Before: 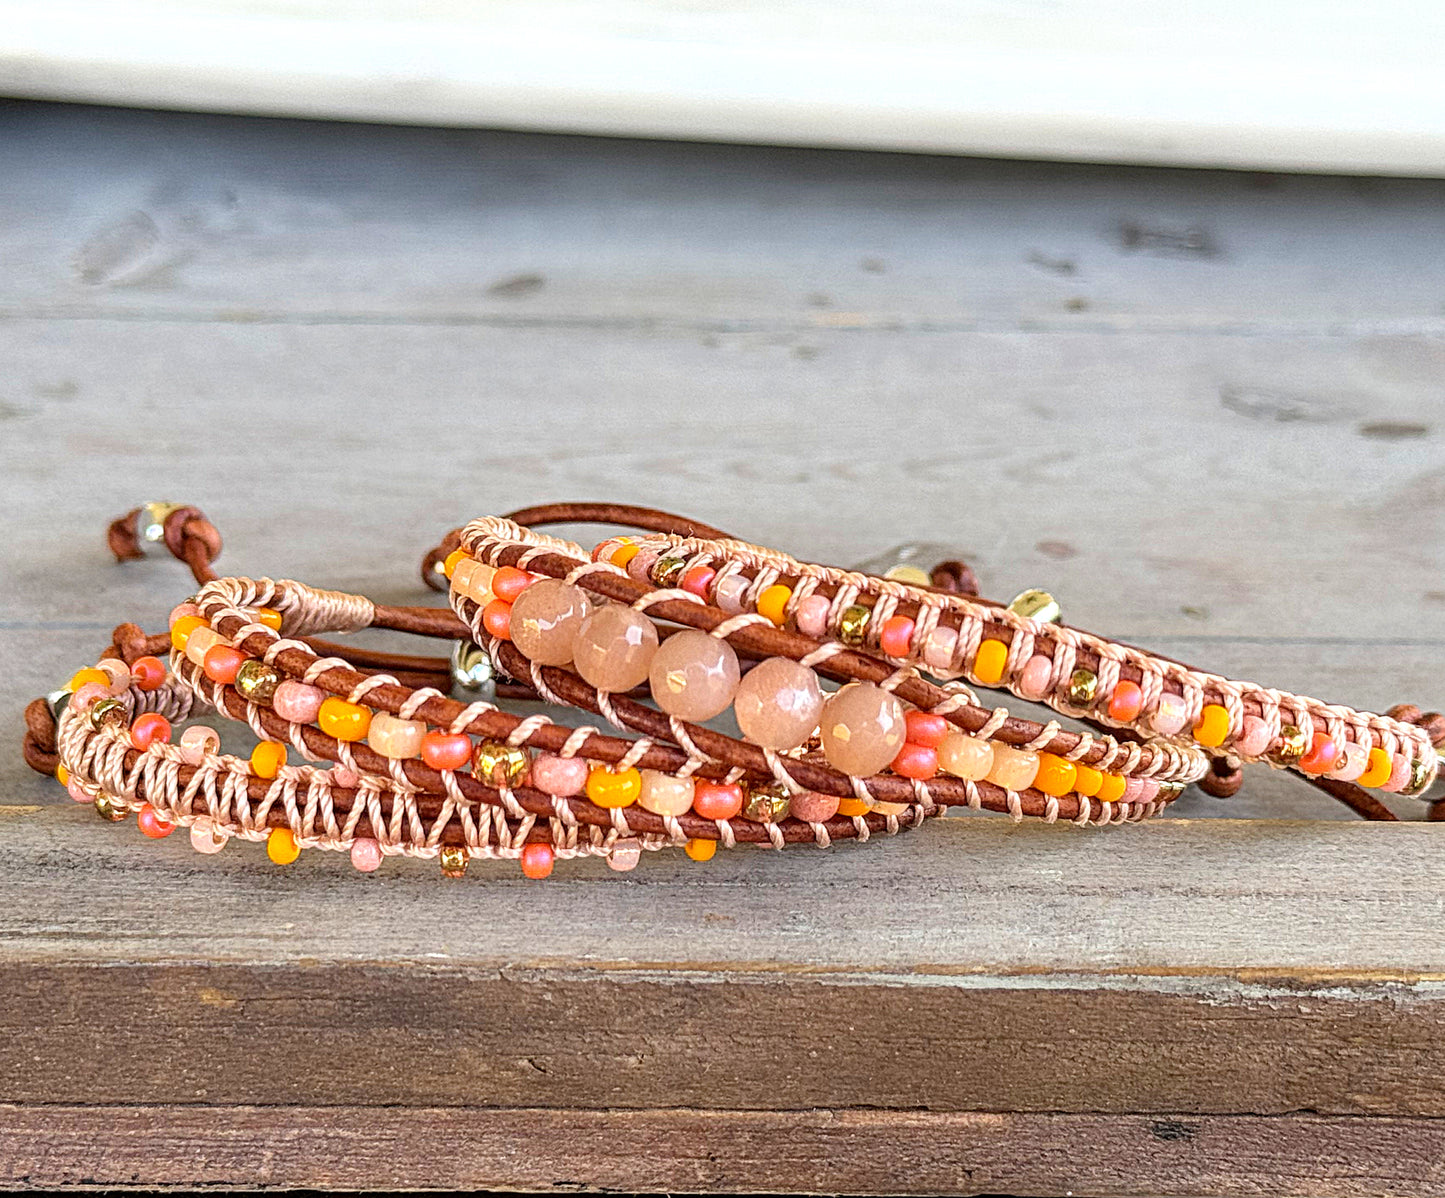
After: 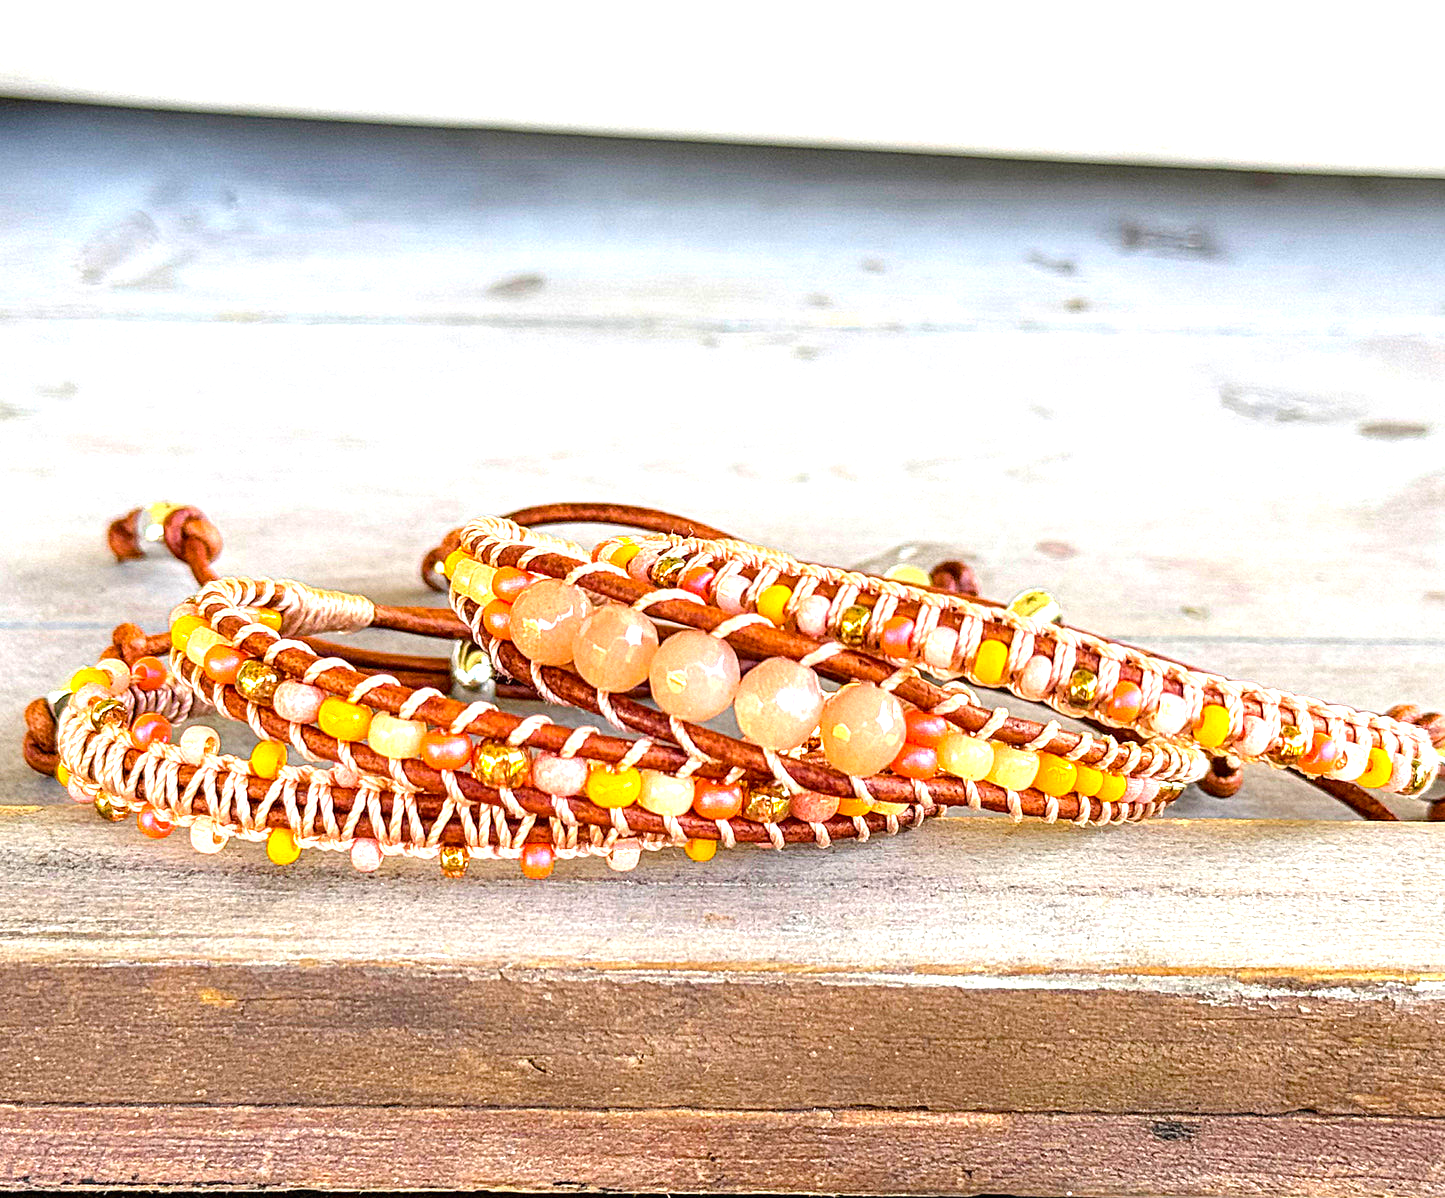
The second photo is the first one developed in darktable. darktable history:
exposure: black level correction 0, exposure 0.953 EV, compensate exposure bias true, compensate highlight preservation false
color balance rgb: perceptual saturation grading › global saturation 30%
